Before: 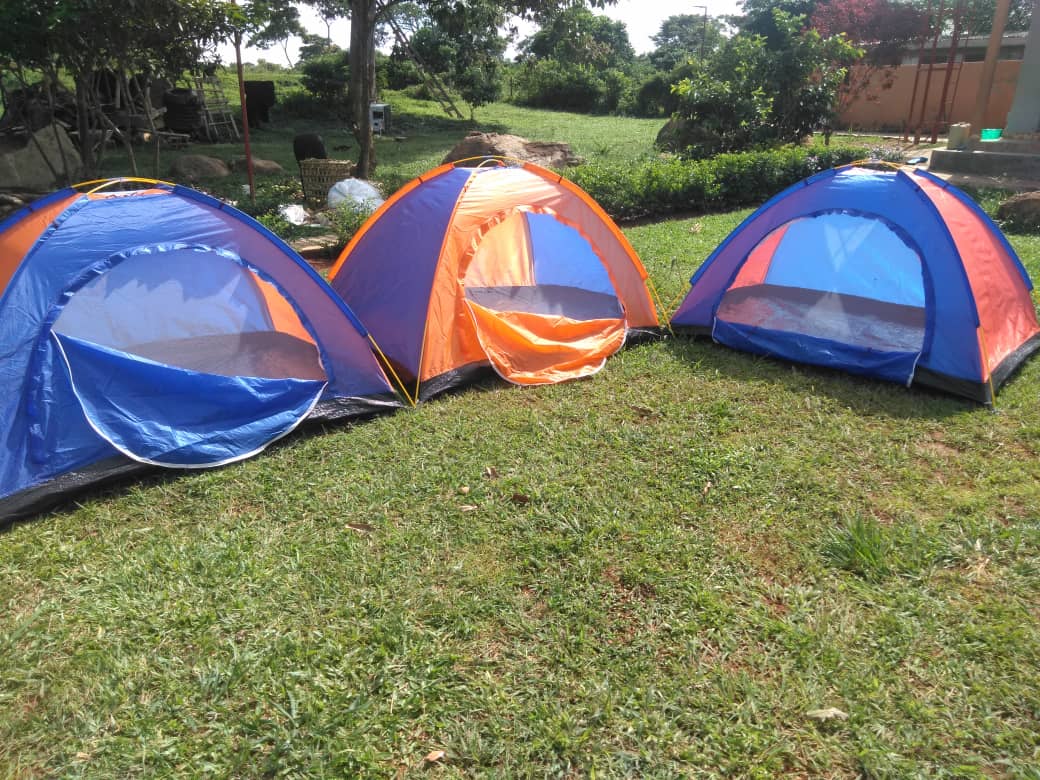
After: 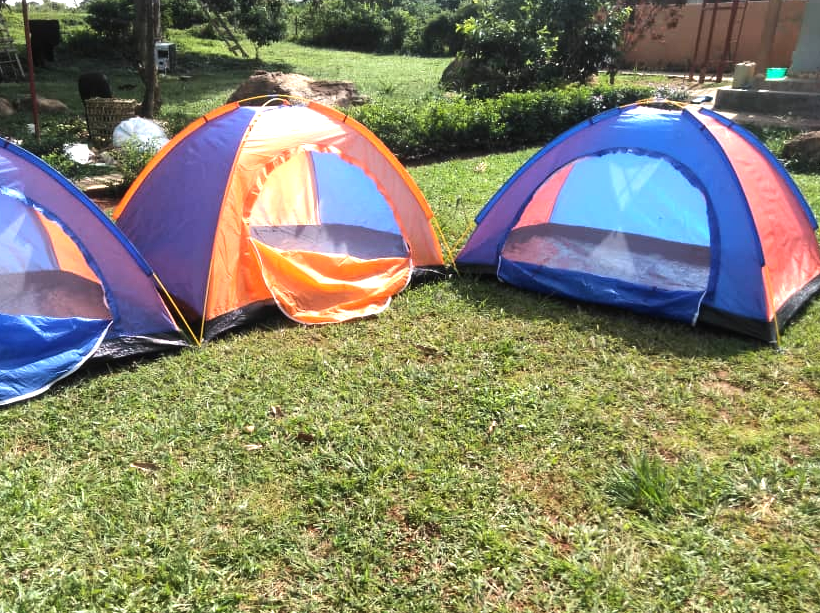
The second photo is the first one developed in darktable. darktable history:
crop and rotate: left 20.74%, top 7.912%, right 0.375%, bottom 13.378%
tone equalizer: -8 EV -0.75 EV, -7 EV -0.7 EV, -6 EV -0.6 EV, -5 EV -0.4 EV, -3 EV 0.4 EV, -2 EV 0.6 EV, -1 EV 0.7 EV, +0 EV 0.75 EV, edges refinement/feathering 500, mask exposure compensation -1.57 EV, preserve details no
